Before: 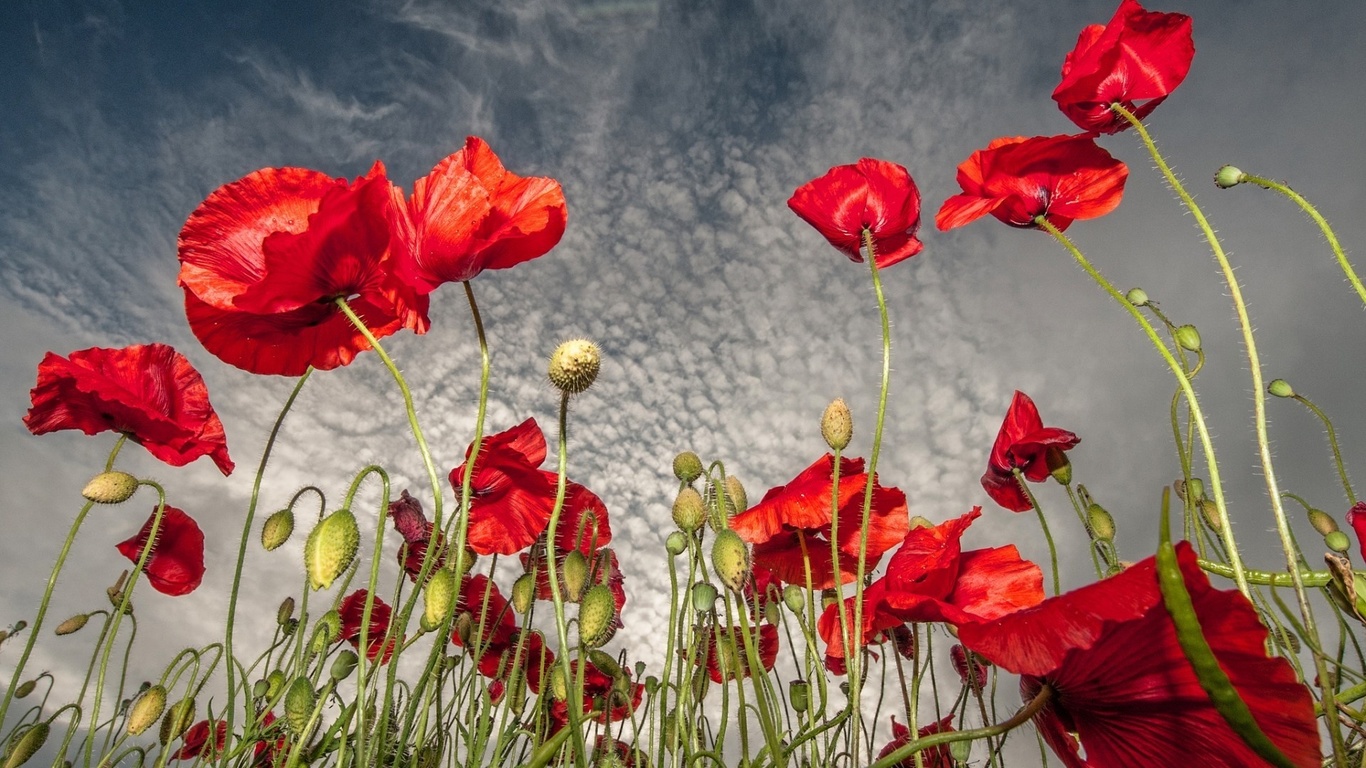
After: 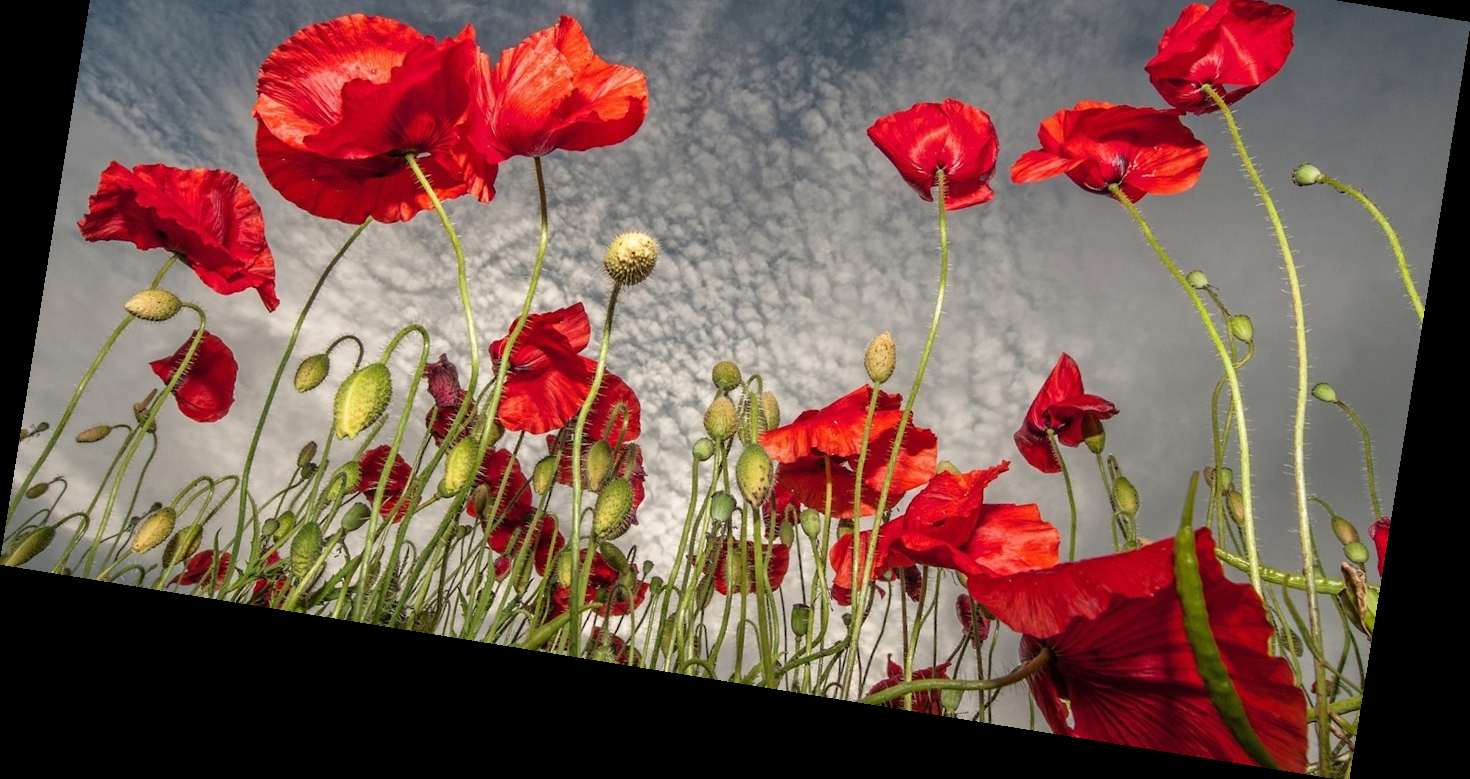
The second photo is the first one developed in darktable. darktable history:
crop and rotate: top 19.998%
rotate and perspective: rotation 9.12°, automatic cropping off
